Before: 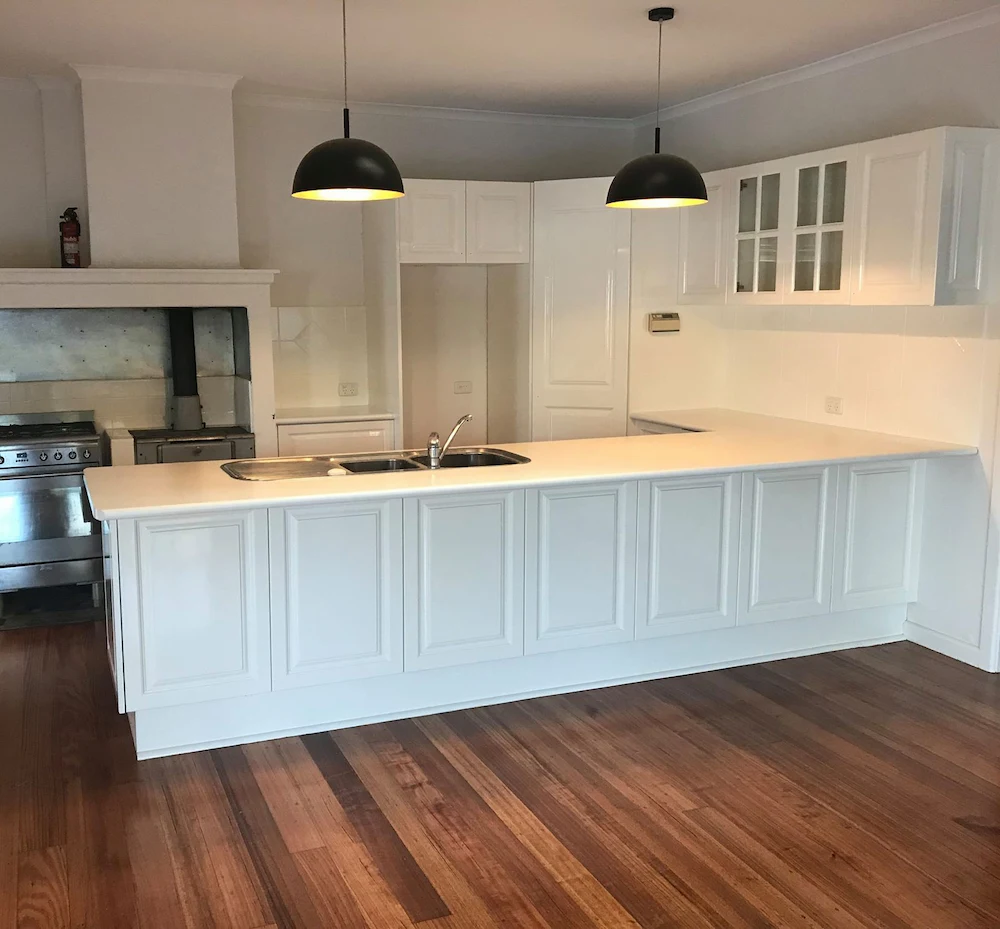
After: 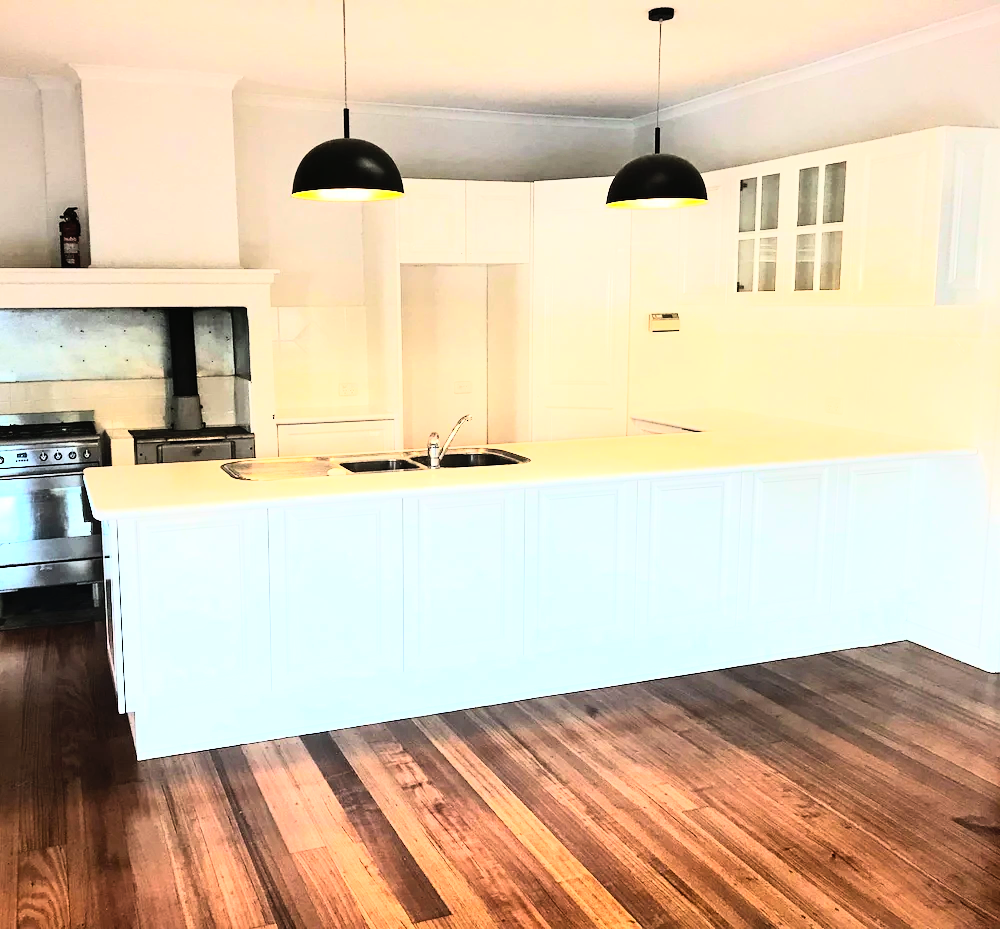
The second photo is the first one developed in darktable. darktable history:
rgb curve: curves: ch0 [(0, 0) (0.21, 0.15) (0.24, 0.21) (0.5, 0.75) (0.75, 0.96) (0.89, 0.99) (1, 1)]; ch1 [(0, 0.02) (0.21, 0.13) (0.25, 0.2) (0.5, 0.67) (0.75, 0.9) (0.89, 0.97) (1, 1)]; ch2 [(0, 0.02) (0.21, 0.13) (0.25, 0.2) (0.5, 0.67) (0.75, 0.9) (0.89, 0.97) (1, 1)], compensate middle gray true
contrast brightness saturation: contrast 0.2, brightness 0.16, saturation 0.22
